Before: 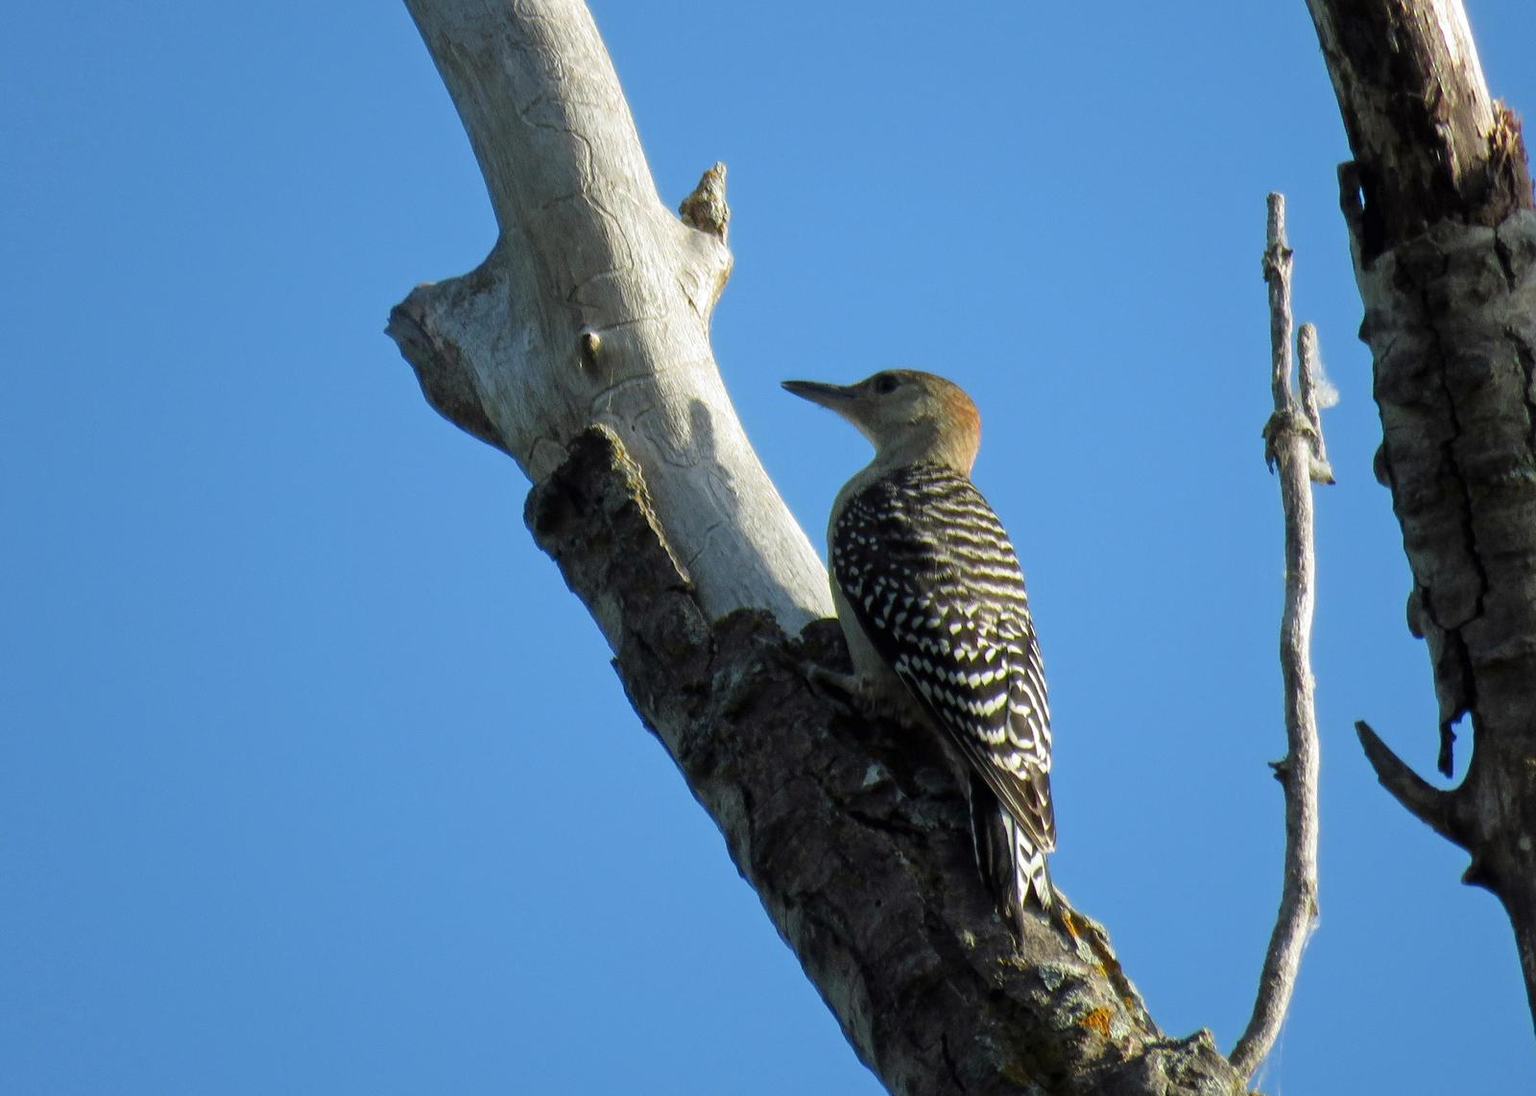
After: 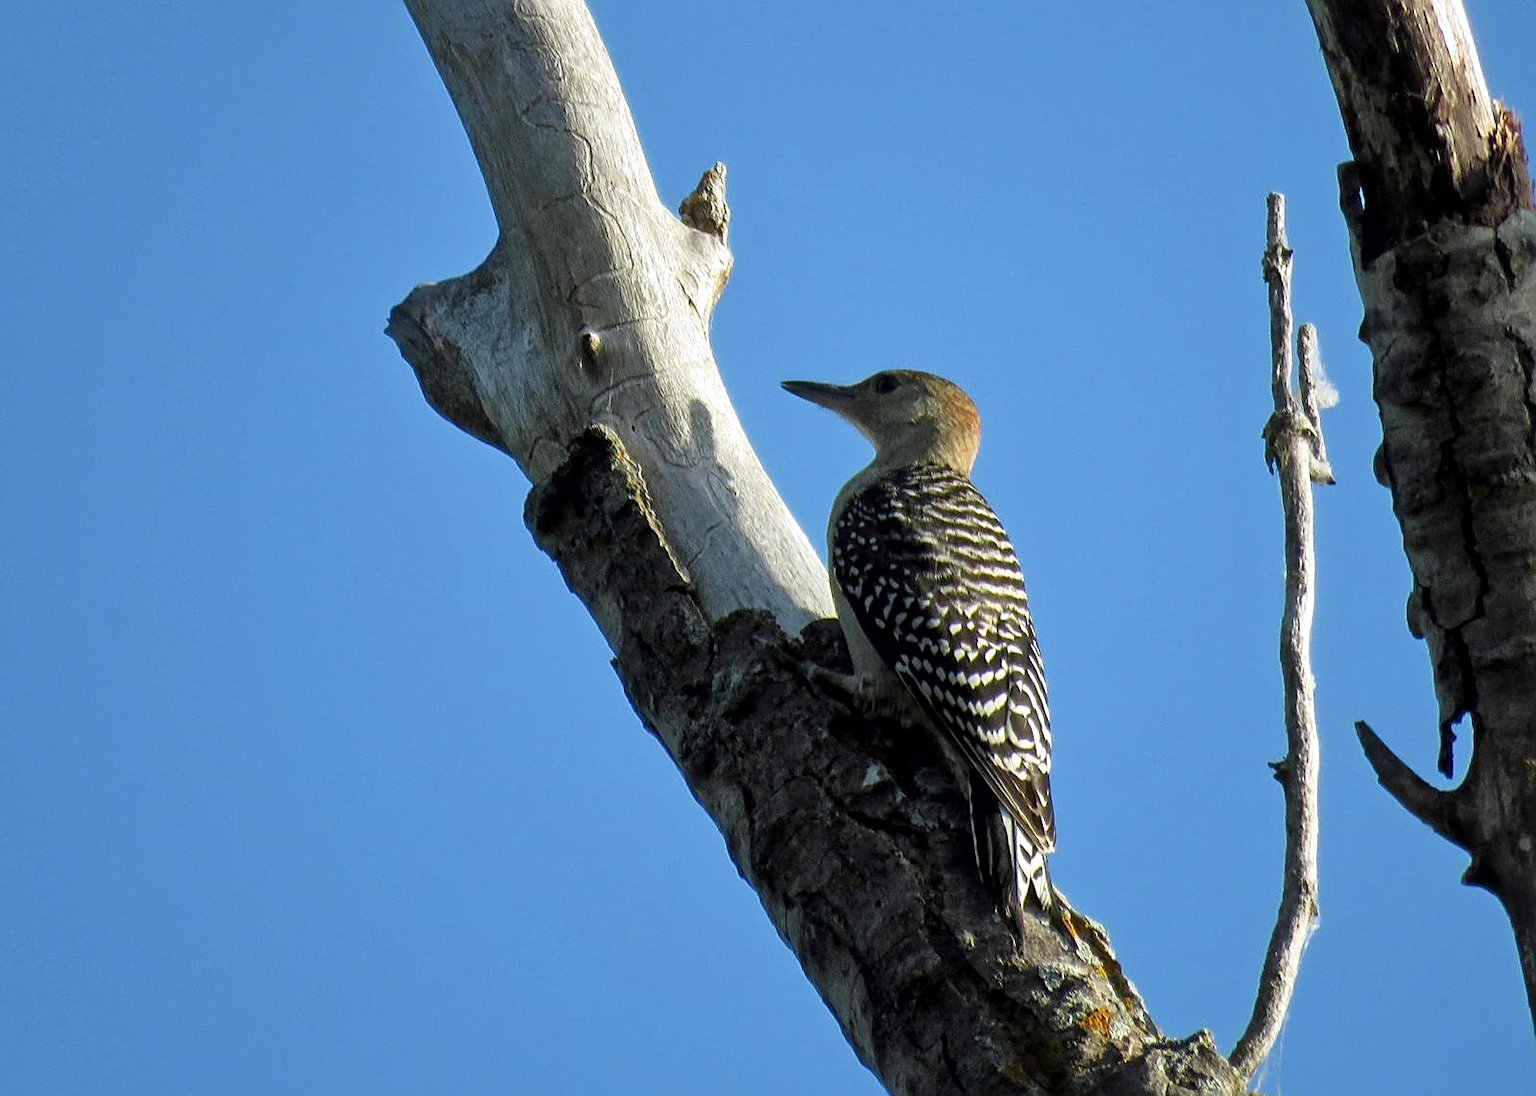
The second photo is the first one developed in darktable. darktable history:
sharpen: on, module defaults
local contrast: mode bilateral grid, contrast 20, coarseness 50, detail 141%, midtone range 0.2
